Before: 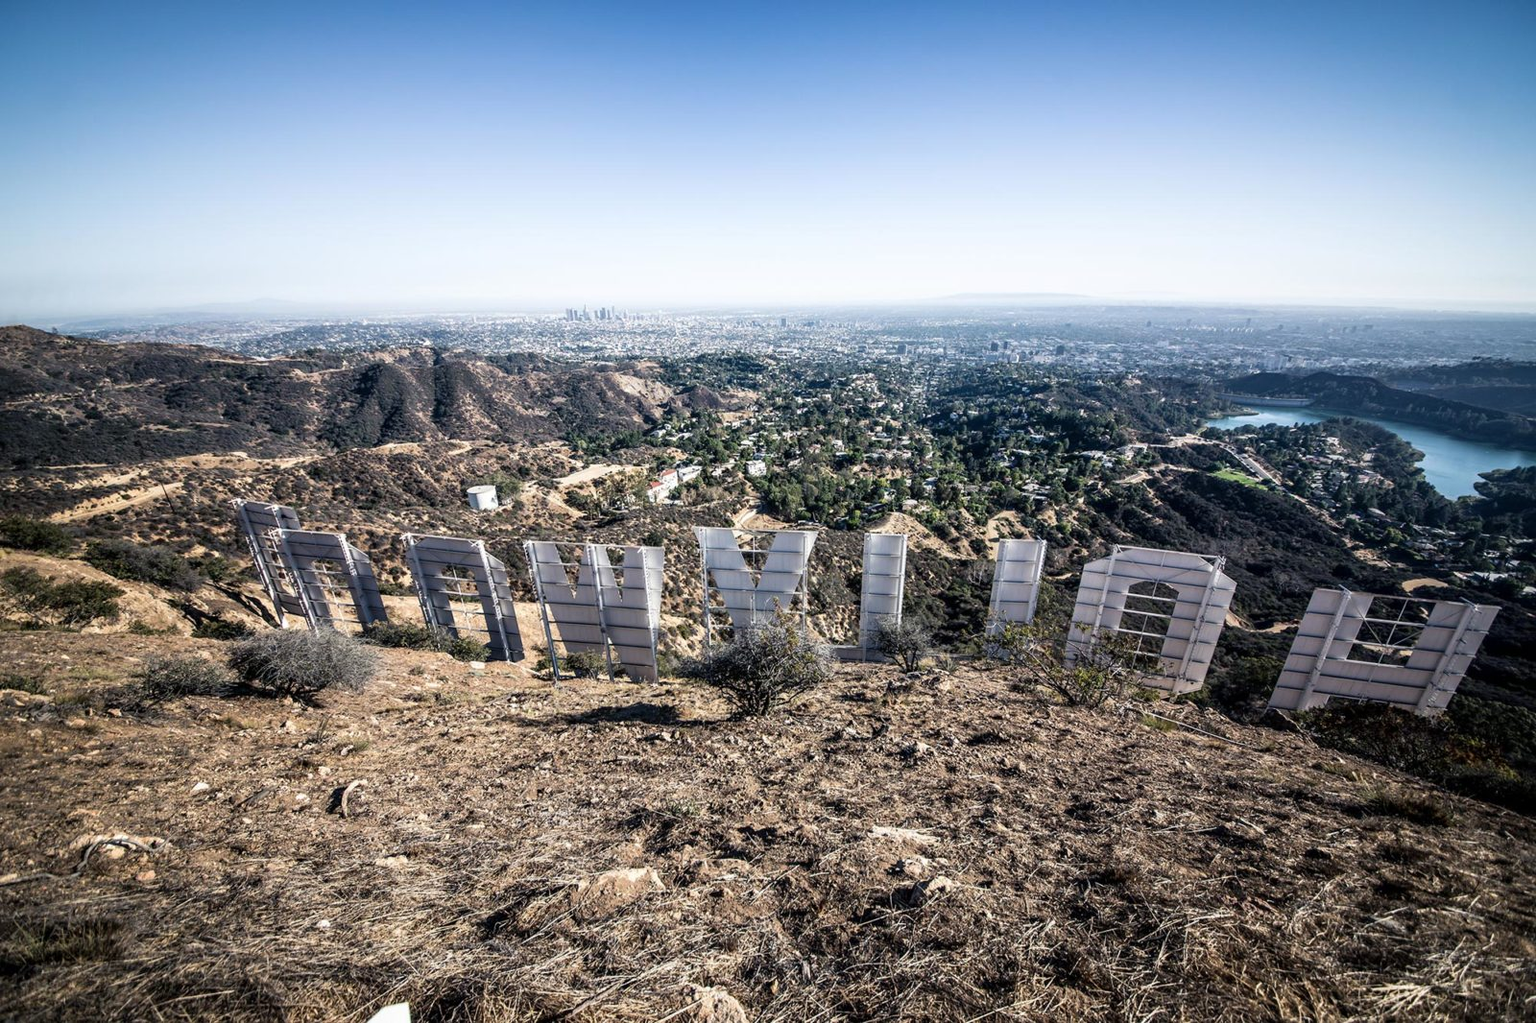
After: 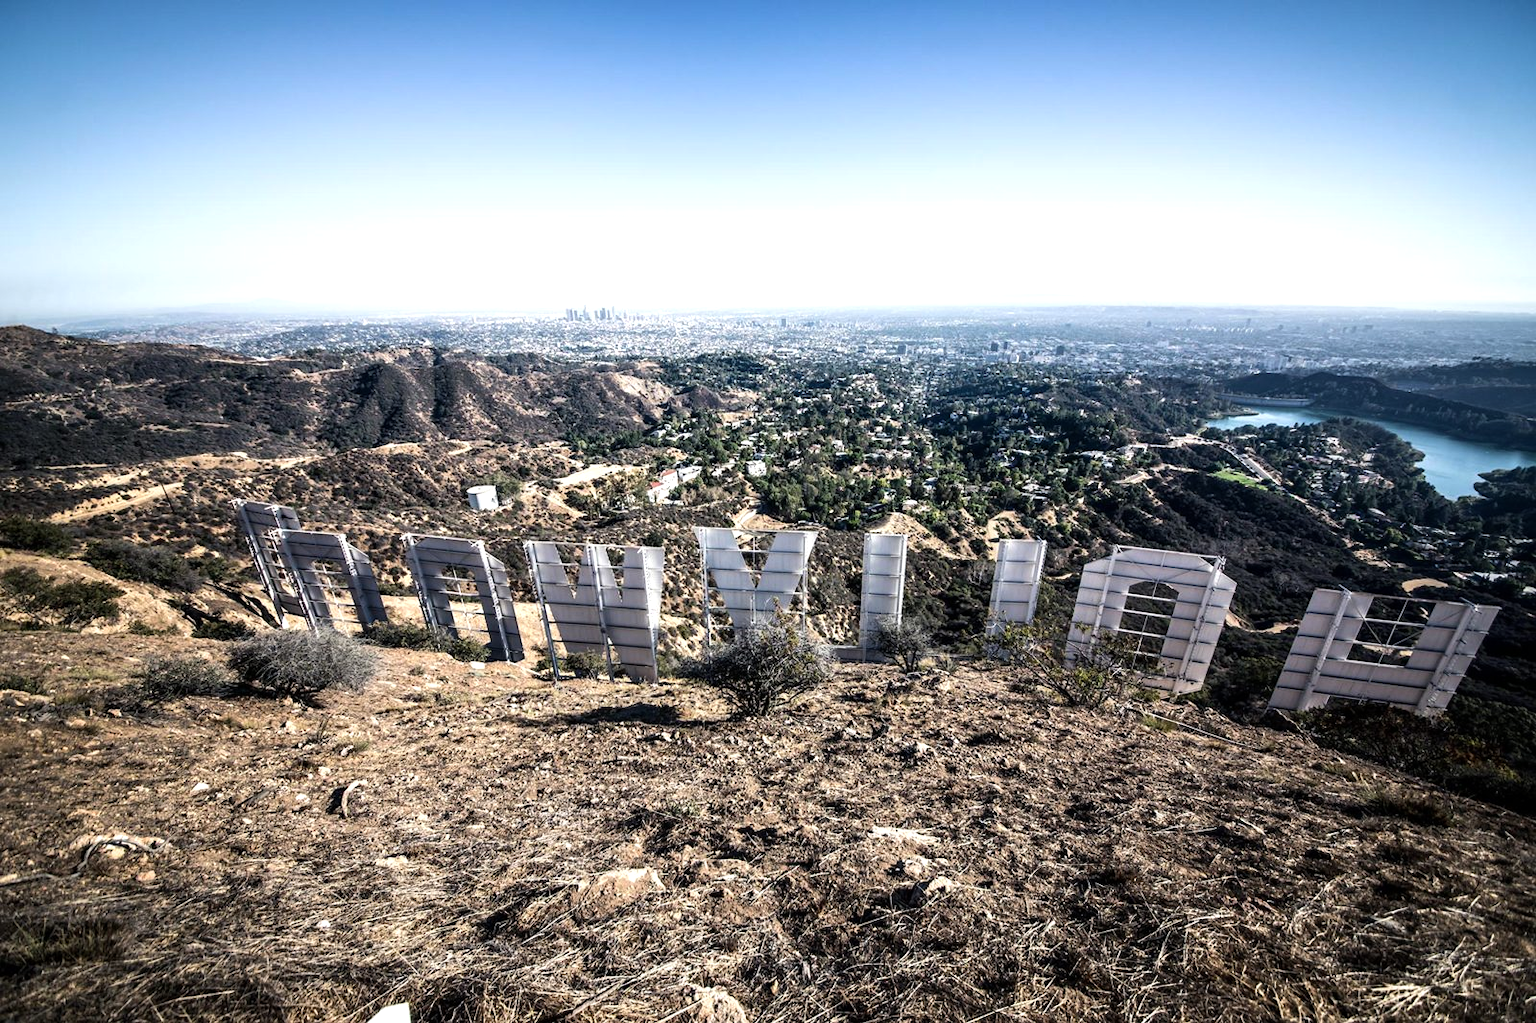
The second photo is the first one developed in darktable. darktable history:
tone equalizer: -8 EV -0.435 EV, -7 EV -0.379 EV, -6 EV -0.34 EV, -5 EV -0.215 EV, -3 EV 0.216 EV, -2 EV 0.35 EV, -1 EV 0.401 EV, +0 EV 0.423 EV, edges refinement/feathering 500, mask exposure compensation -1.57 EV, preserve details no
